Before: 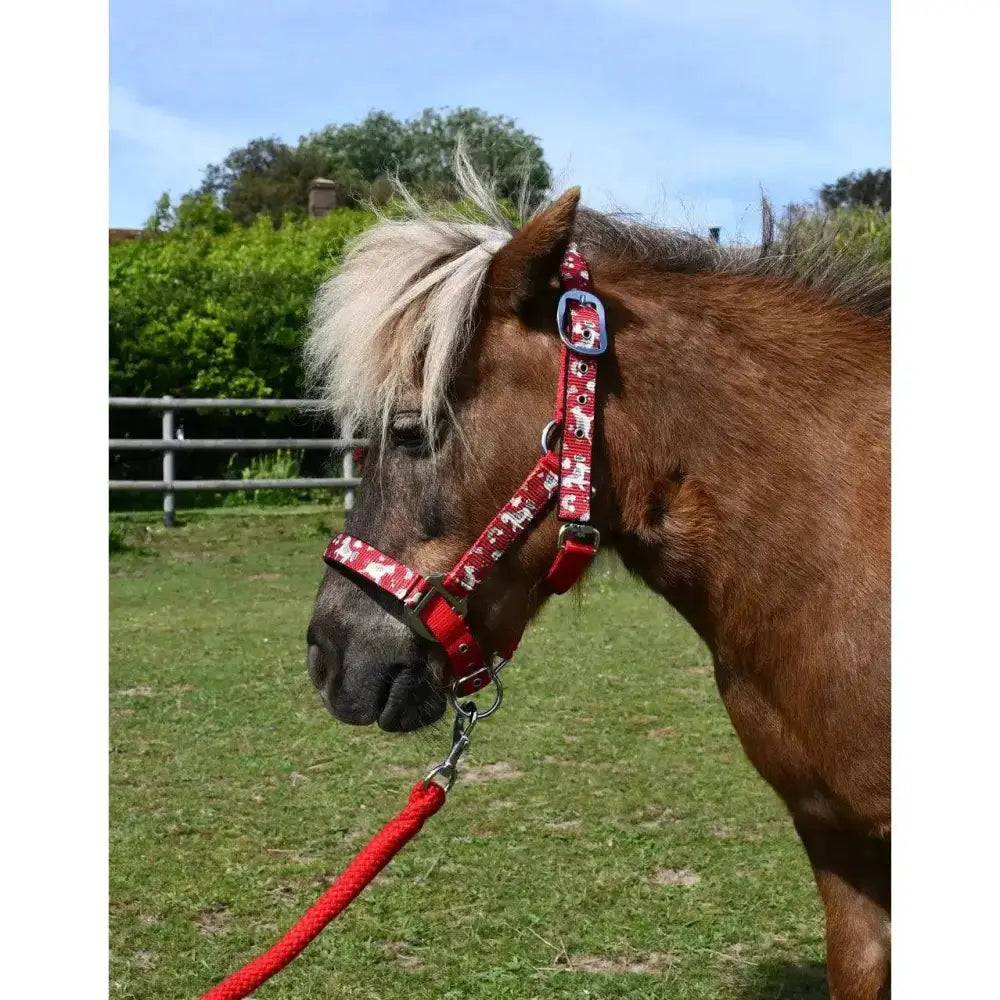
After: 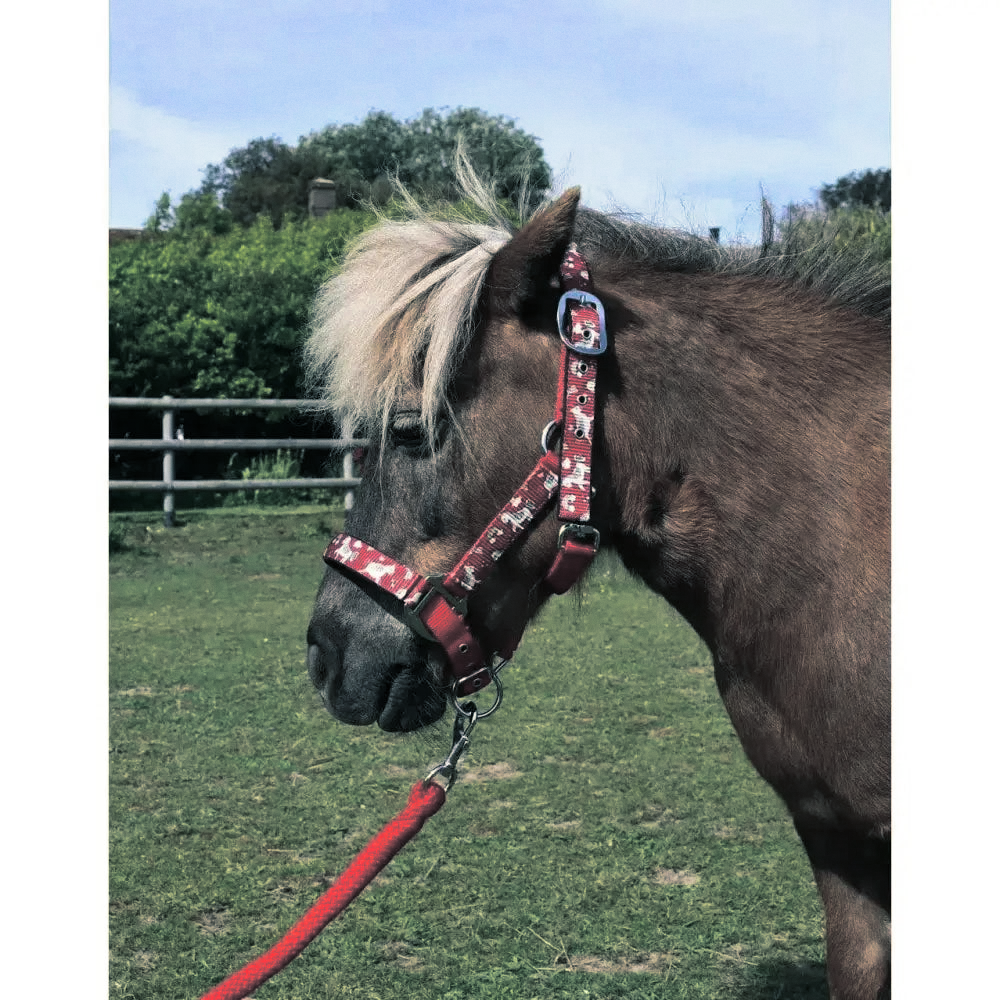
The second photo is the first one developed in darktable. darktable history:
split-toning: shadows › hue 205.2°, shadows › saturation 0.29, highlights › hue 50.4°, highlights › saturation 0.38, balance -49.9
grain: coarseness 0.09 ISO, strength 10%
